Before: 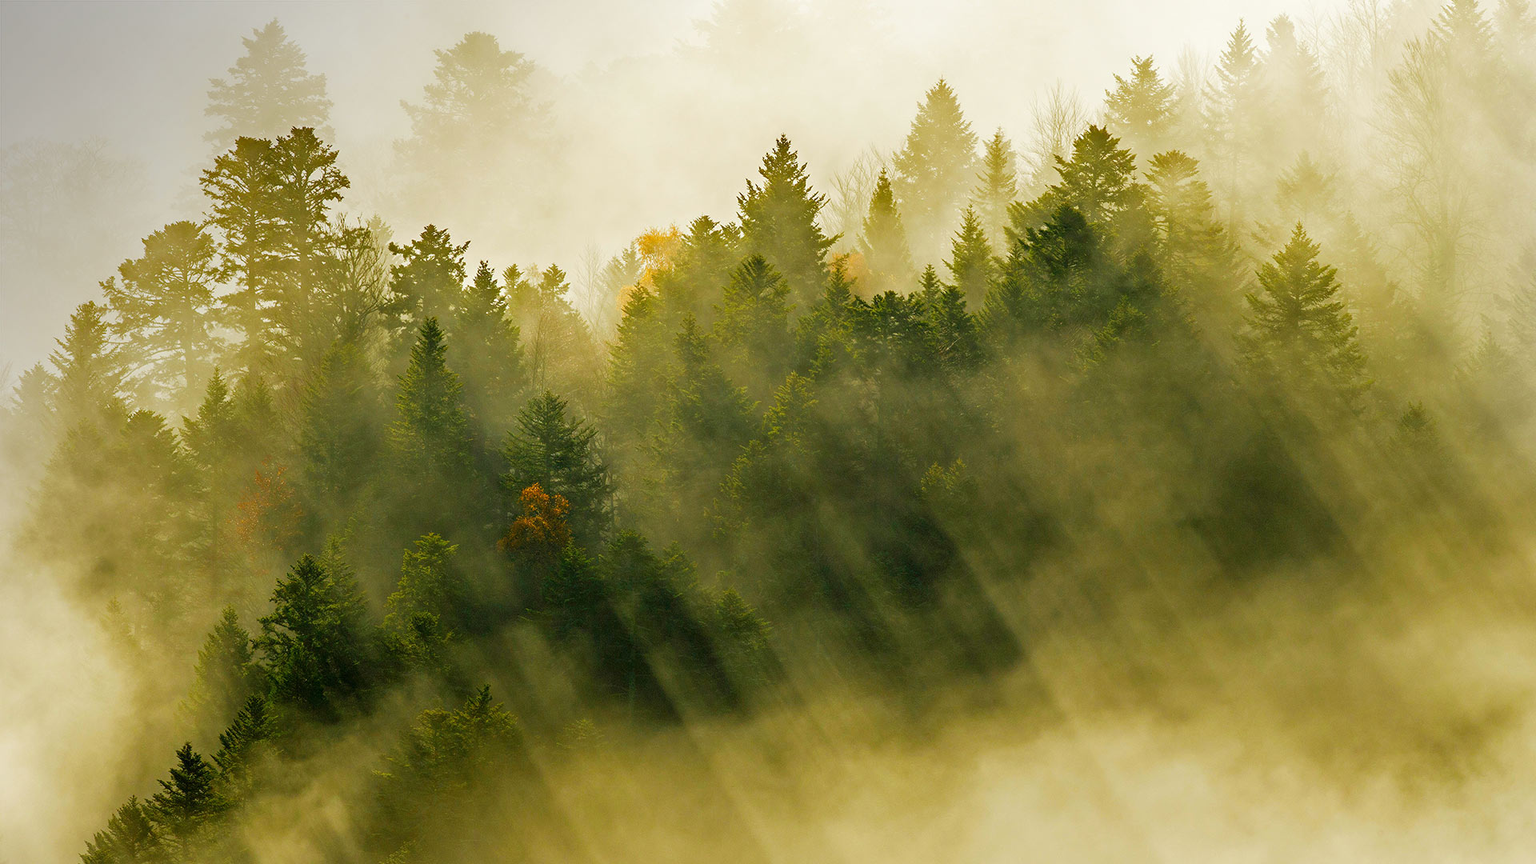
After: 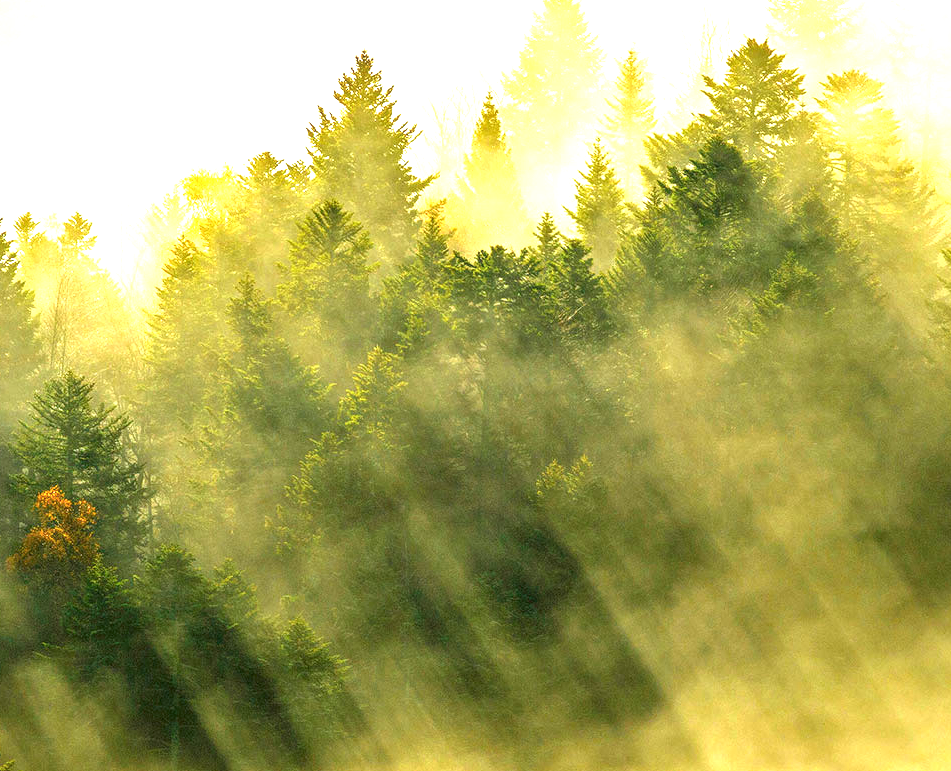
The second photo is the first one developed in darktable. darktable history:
local contrast: on, module defaults
crop: left 32.075%, top 10.976%, right 18.355%, bottom 17.596%
exposure: black level correction 0, exposure 1.45 EV, compensate exposure bias true, compensate highlight preservation false
